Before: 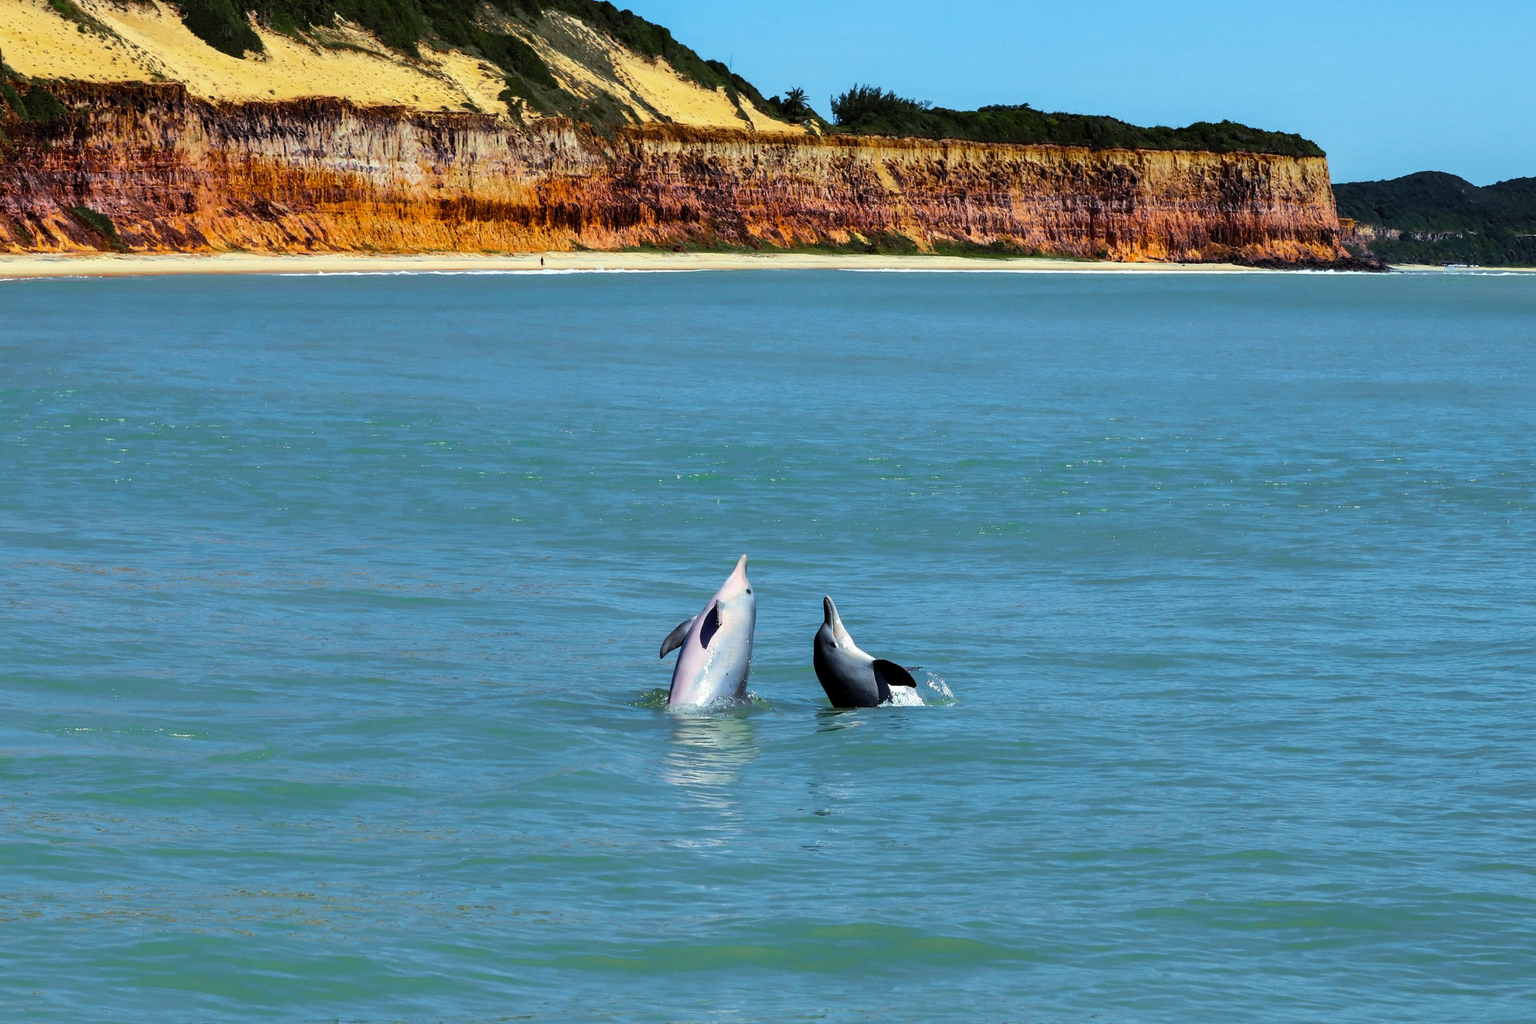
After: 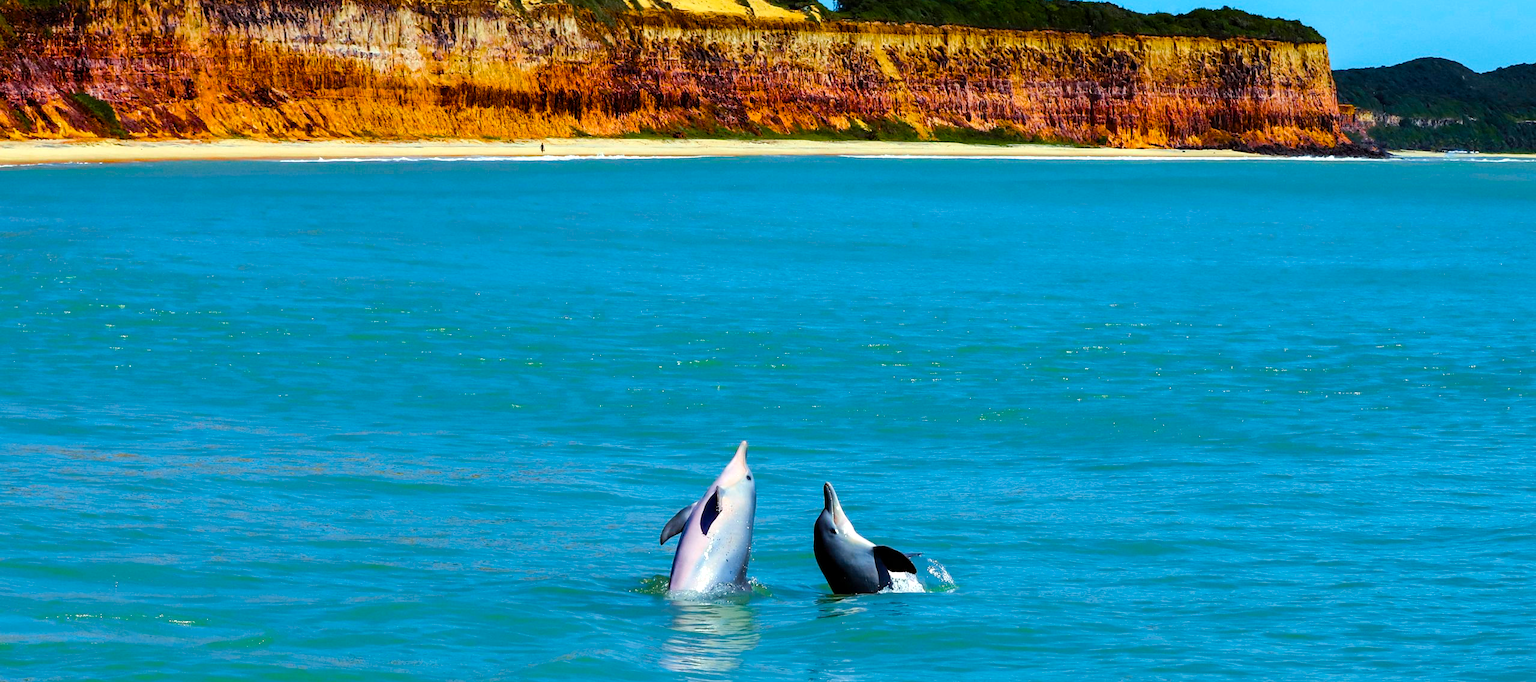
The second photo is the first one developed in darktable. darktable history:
color balance rgb: perceptual saturation grading › global saturation 40.733%, perceptual saturation grading › highlights -25.575%, perceptual saturation grading › mid-tones 34.878%, perceptual saturation grading › shadows 35.394%, global vibrance 20%
levels: levels [0, 0.476, 0.951]
crop: top 11.166%, bottom 22.217%
